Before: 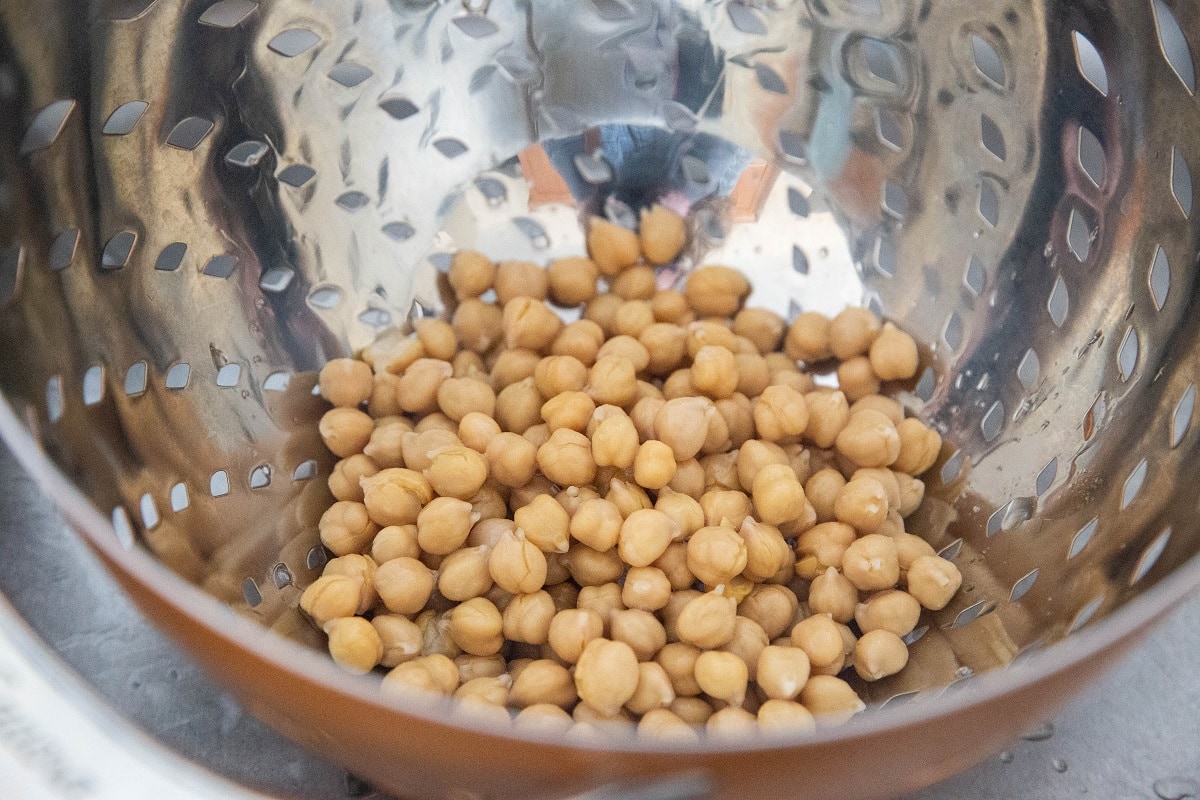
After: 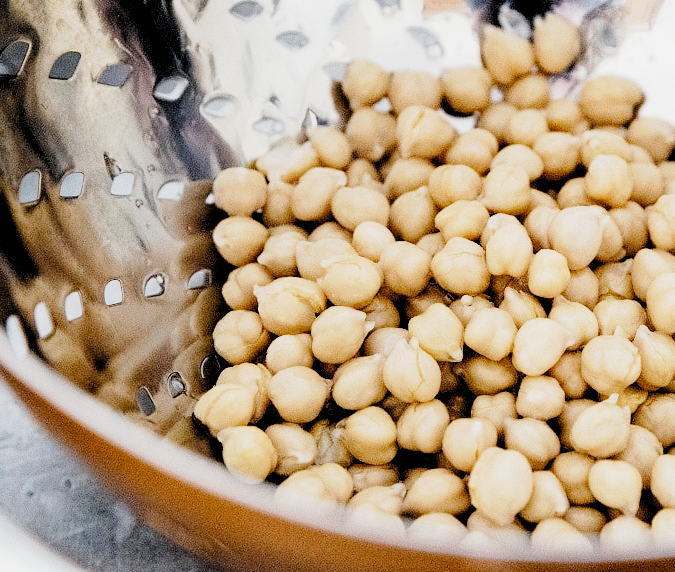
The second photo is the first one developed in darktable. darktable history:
crop: left 8.868%, top 23.928%, right 34.811%, bottom 4.451%
tone curve: curves: ch0 [(0, 0) (0.003, 0.005) (0.011, 0.019) (0.025, 0.04) (0.044, 0.064) (0.069, 0.095) (0.1, 0.129) (0.136, 0.169) (0.177, 0.207) (0.224, 0.247) (0.277, 0.298) (0.335, 0.354) (0.399, 0.416) (0.468, 0.478) (0.543, 0.553) (0.623, 0.634) (0.709, 0.709) (0.801, 0.817) (0.898, 0.912) (1, 1)], preserve colors none
filmic rgb: black relative exposure -2.77 EV, white relative exposure 4.56 EV, hardness 1.69, contrast 1.254, preserve chrominance no, color science v4 (2020), type of noise poissonian
tone equalizer: -8 EV -1.09 EV, -7 EV -1.04 EV, -6 EV -0.839 EV, -5 EV -0.604 EV, -3 EV 0.59 EV, -2 EV 0.878 EV, -1 EV 0.989 EV, +0 EV 1.08 EV, edges refinement/feathering 500, mask exposure compensation -1.57 EV, preserve details no
